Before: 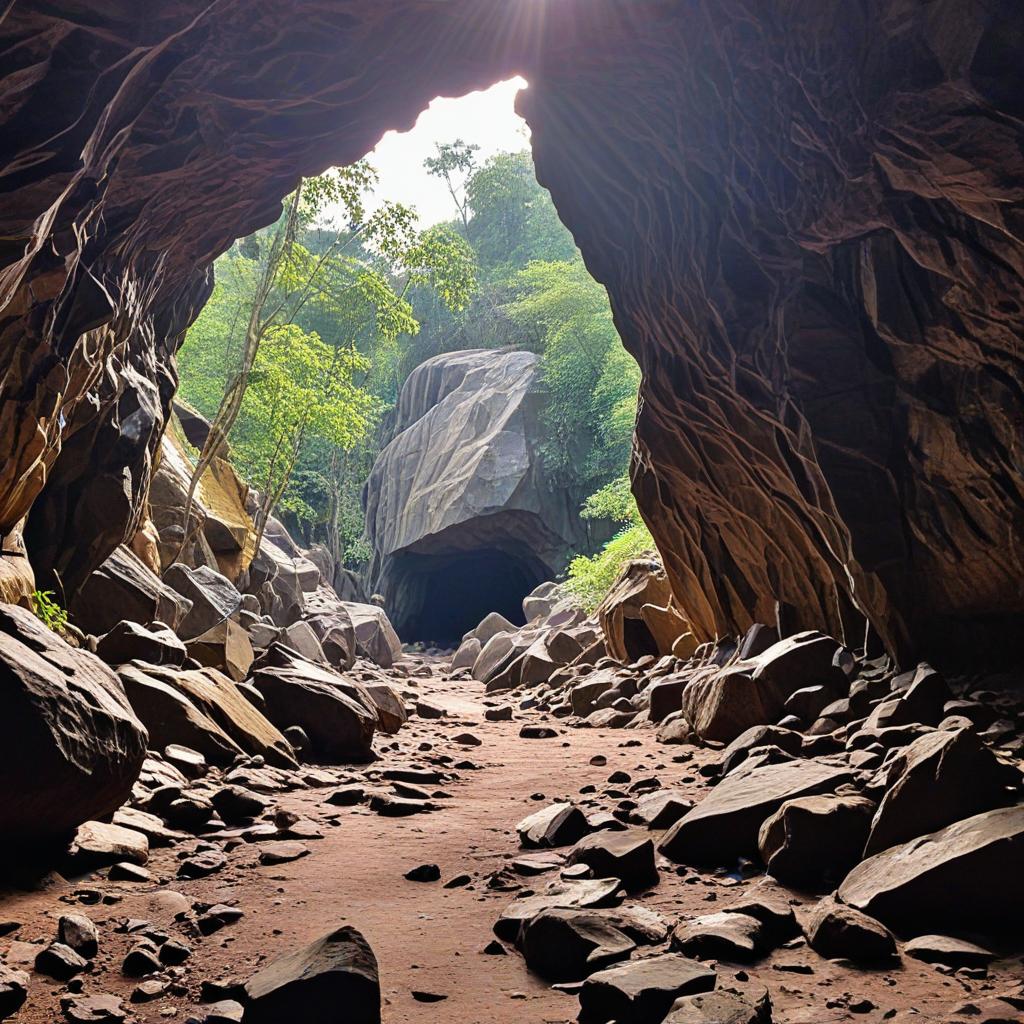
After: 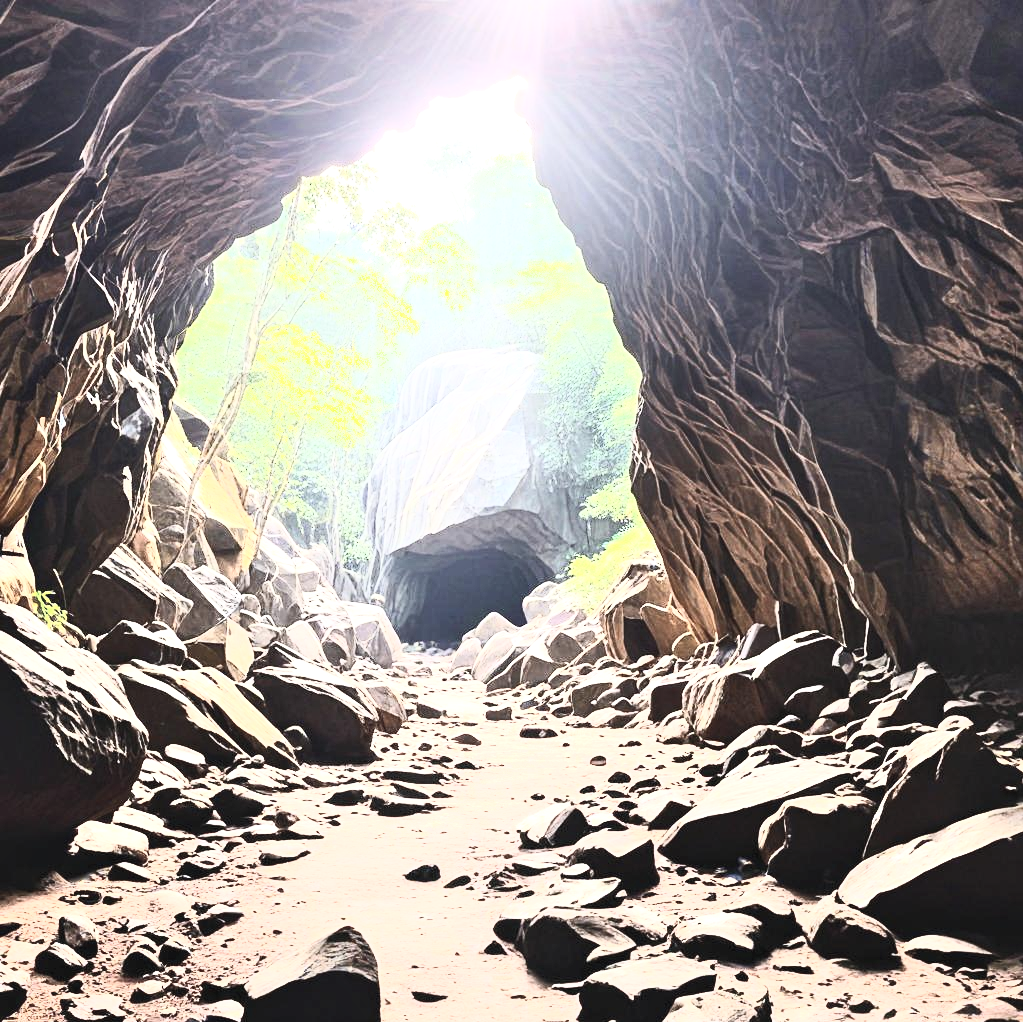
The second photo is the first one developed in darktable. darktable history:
exposure: black level correction 0, exposure 1.1 EV, compensate exposure bias true, compensate highlight preservation false
crop: top 0.05%, bottom 0.098%
contrast brightness saturation: contrast 0.57, brightness 0.57, saturation -0.34
shadows and highlights: highlights 70.7, soften with gaussian
